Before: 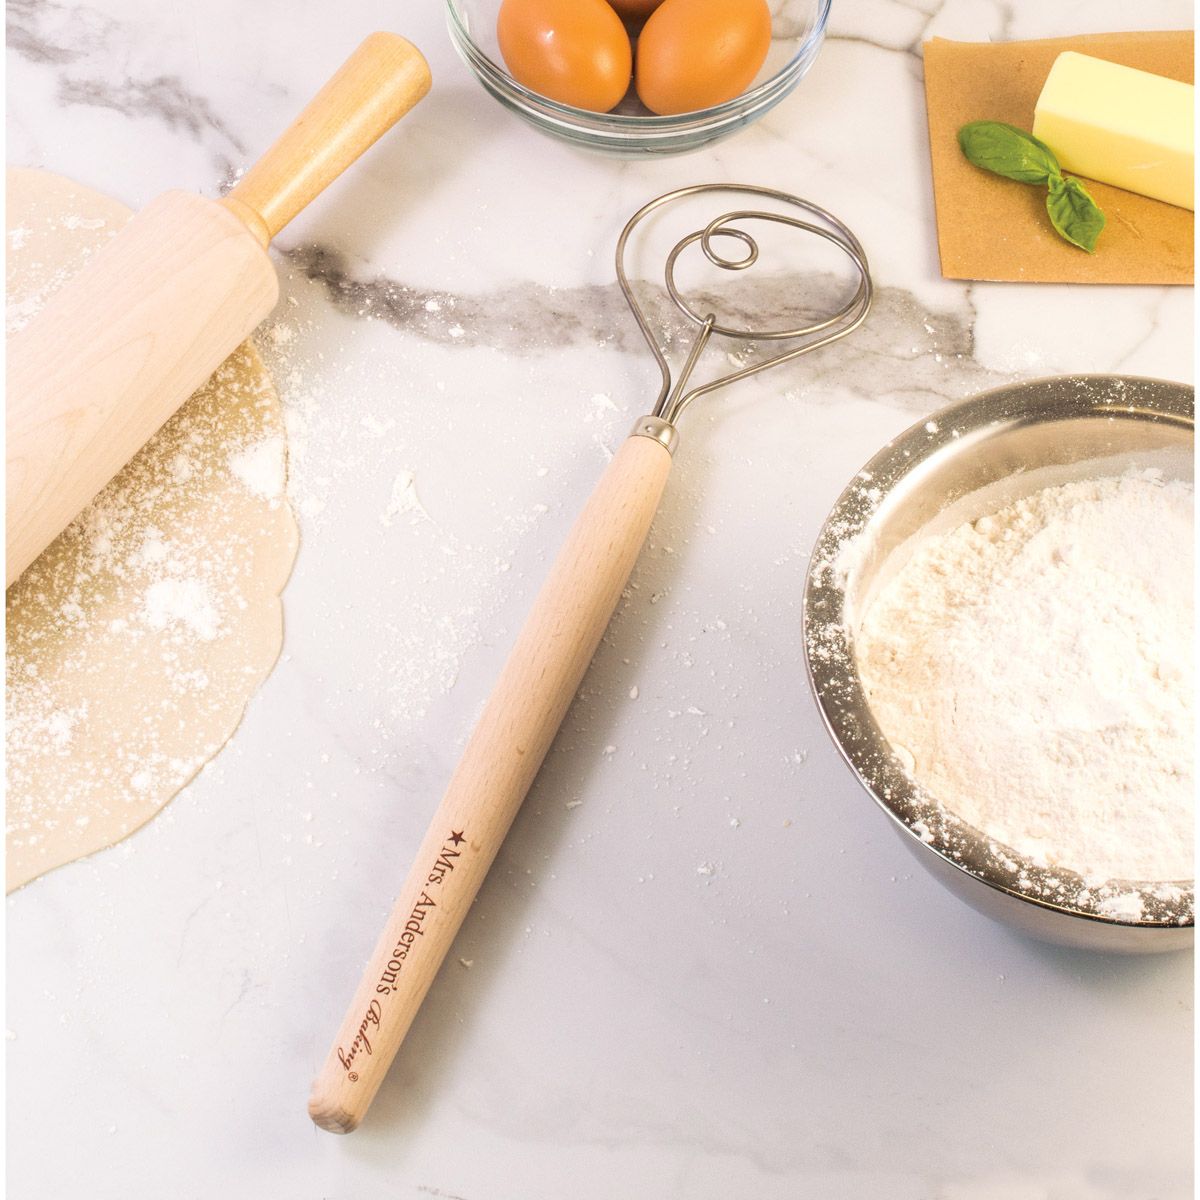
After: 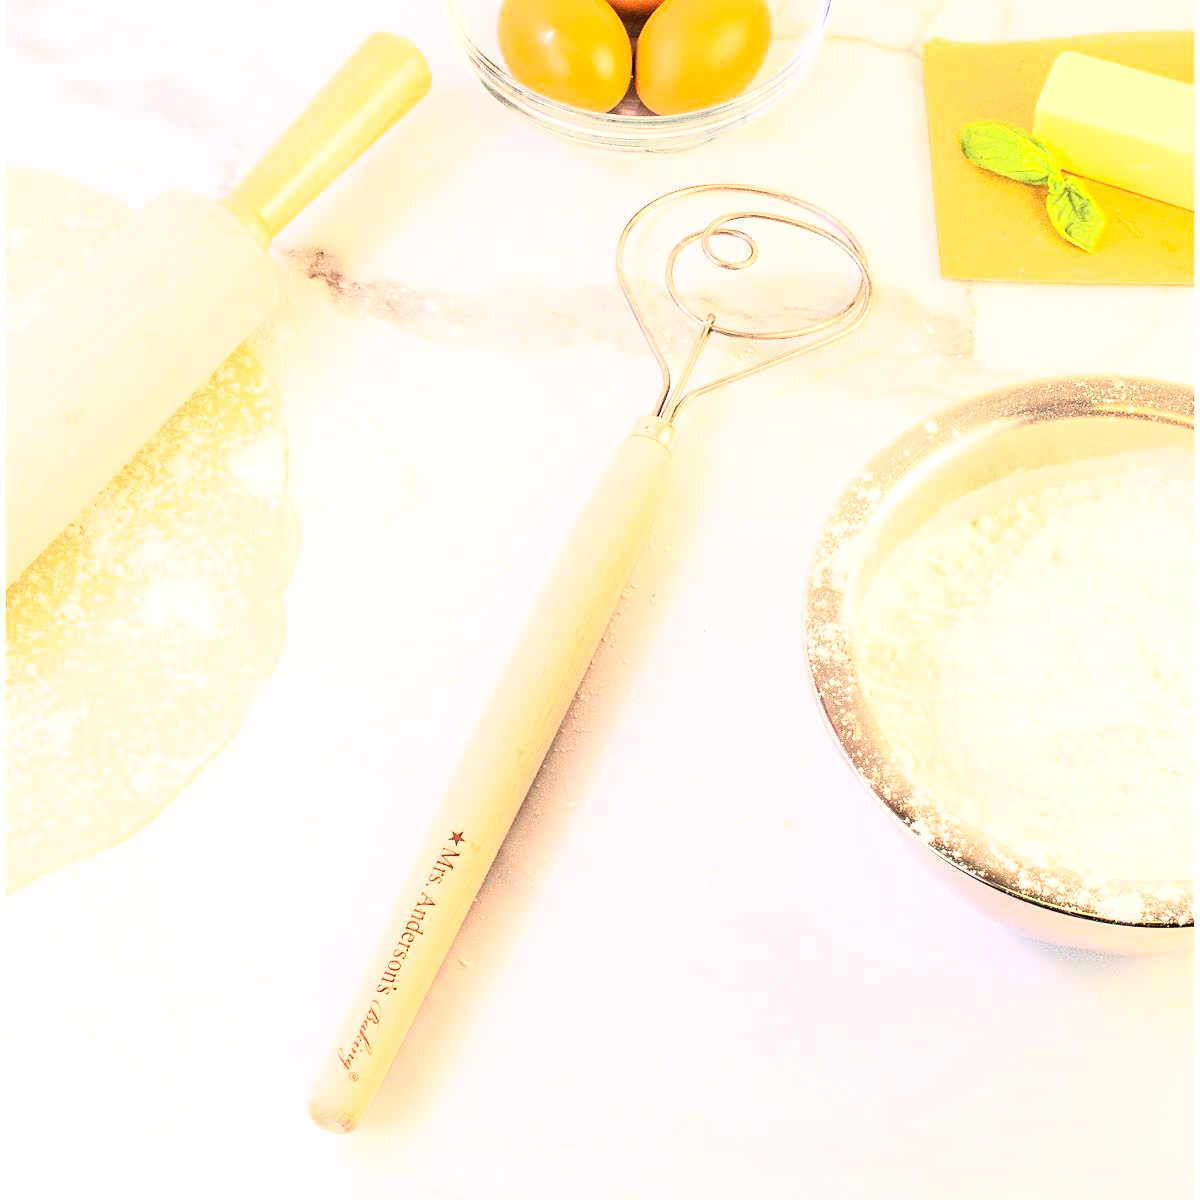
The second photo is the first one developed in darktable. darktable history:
rgb curve: curves: ch0 [(0, 0) (0.21, 0.15) (0.24, 0.21) (0.5, 0.75) (0.75, 0.96) (0.89, 0.99) (1, 1)]; ch1 [(0, 0.02) (0.21, 0.13) (0.25, 0.2) (0.5, 0.67) (0.75, 0.9) (0.89, 0.97) (1, 1)]; ch2 [(0, 0.02) (0.21, 0.13) (0.25, 0.2) (0.5, 0.67) (0.75, 0.9) (0.89, 0.97) (1, 1)], compensate middle gray true
sharpen: amount 0.2
exposure: black level correction 0, exposure 0.7 EV, compensate highlight preservation false
color correction: highlights a* 3.22, highlights b* 1.93, saturation 1.19
